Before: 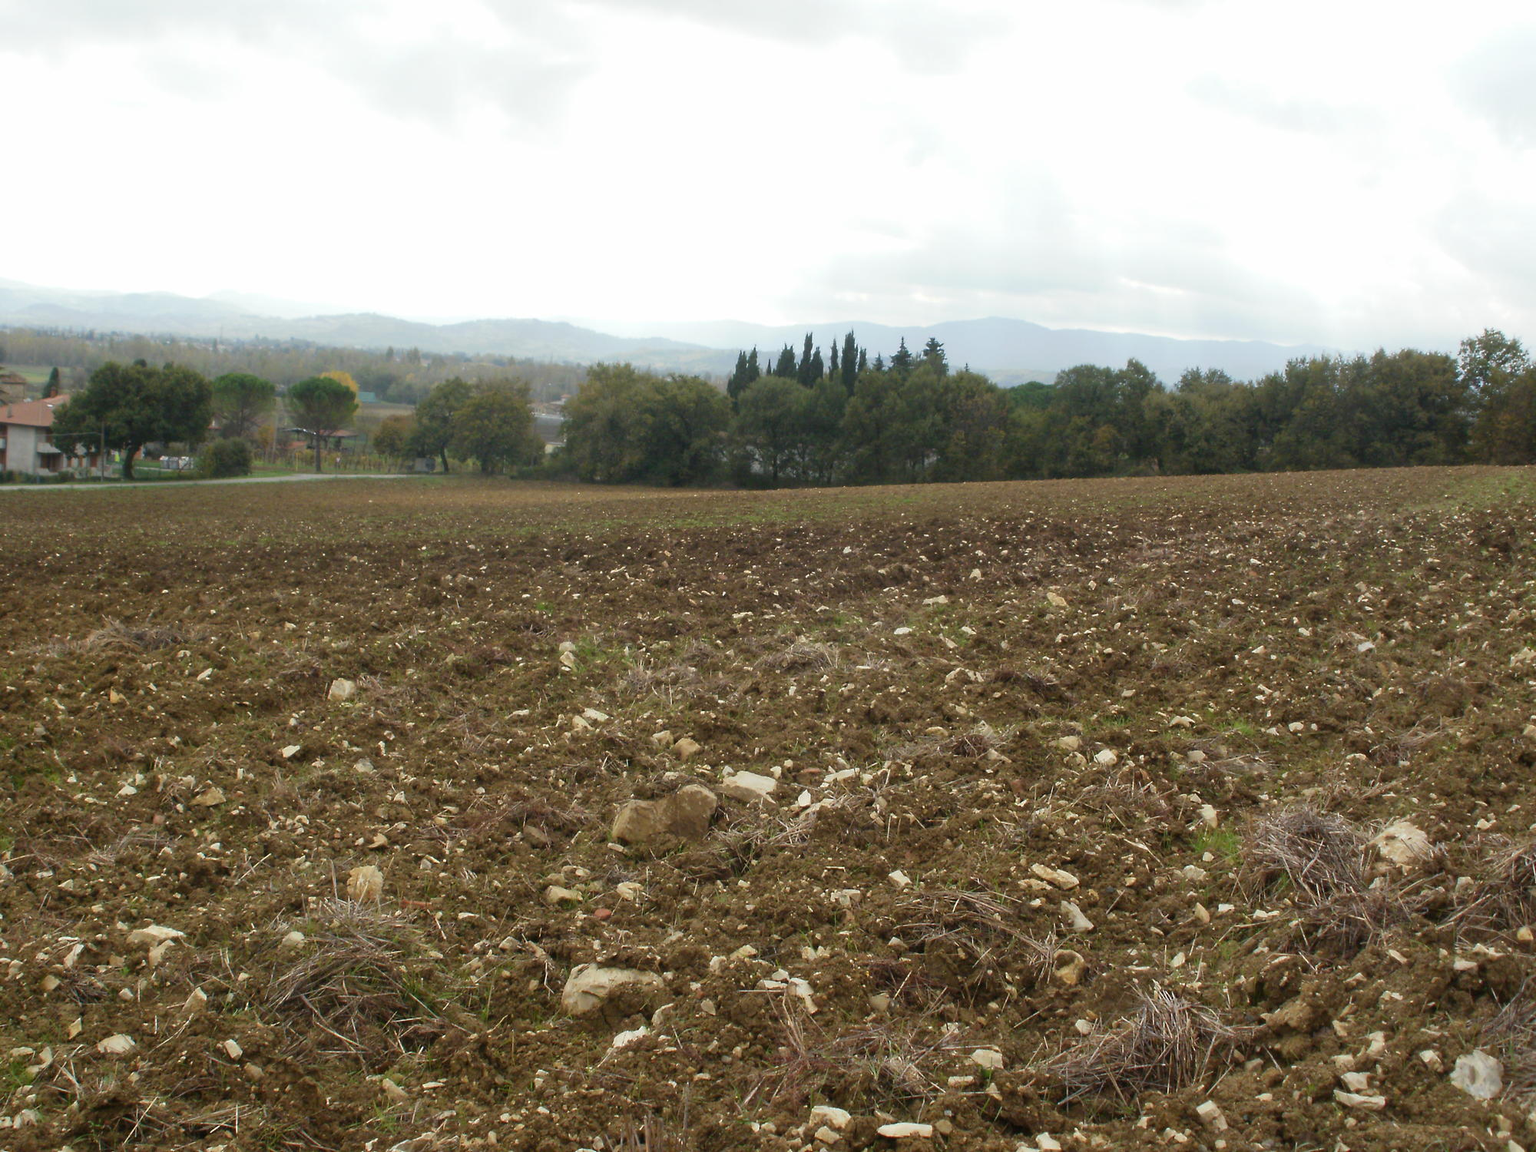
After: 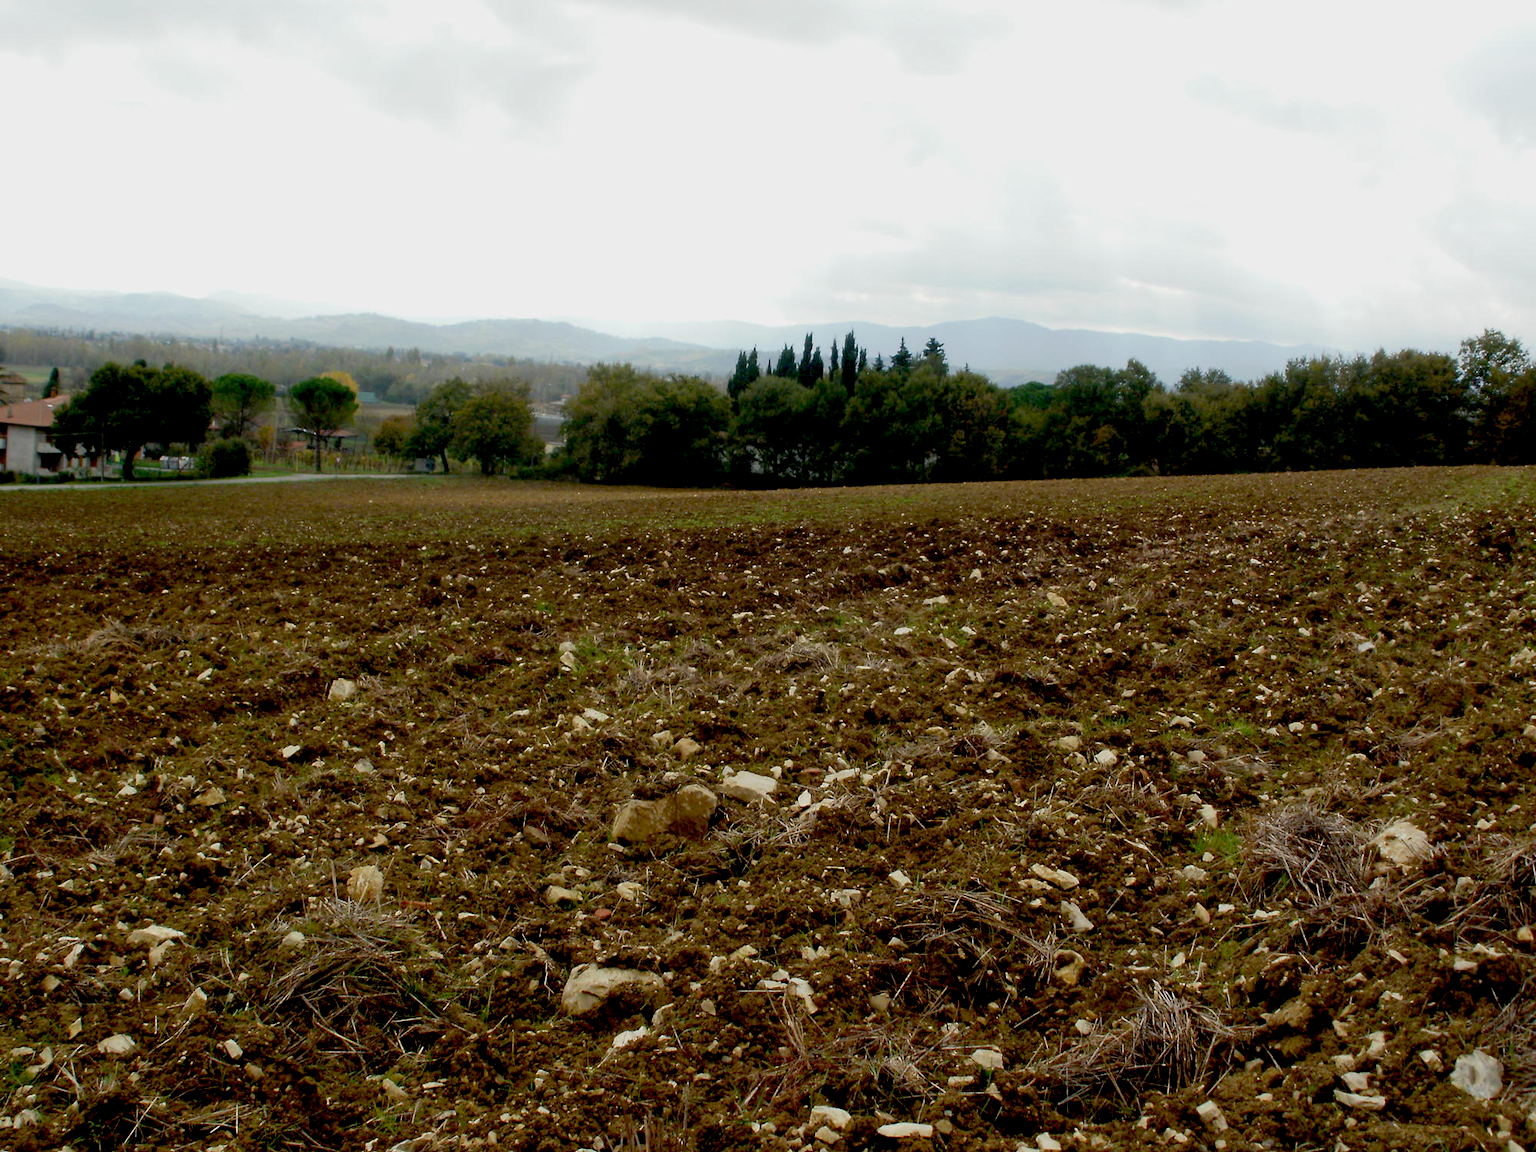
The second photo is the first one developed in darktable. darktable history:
exposure: black level correction 0.045, exposure -0.228 EV, compensate highlight preservation false
